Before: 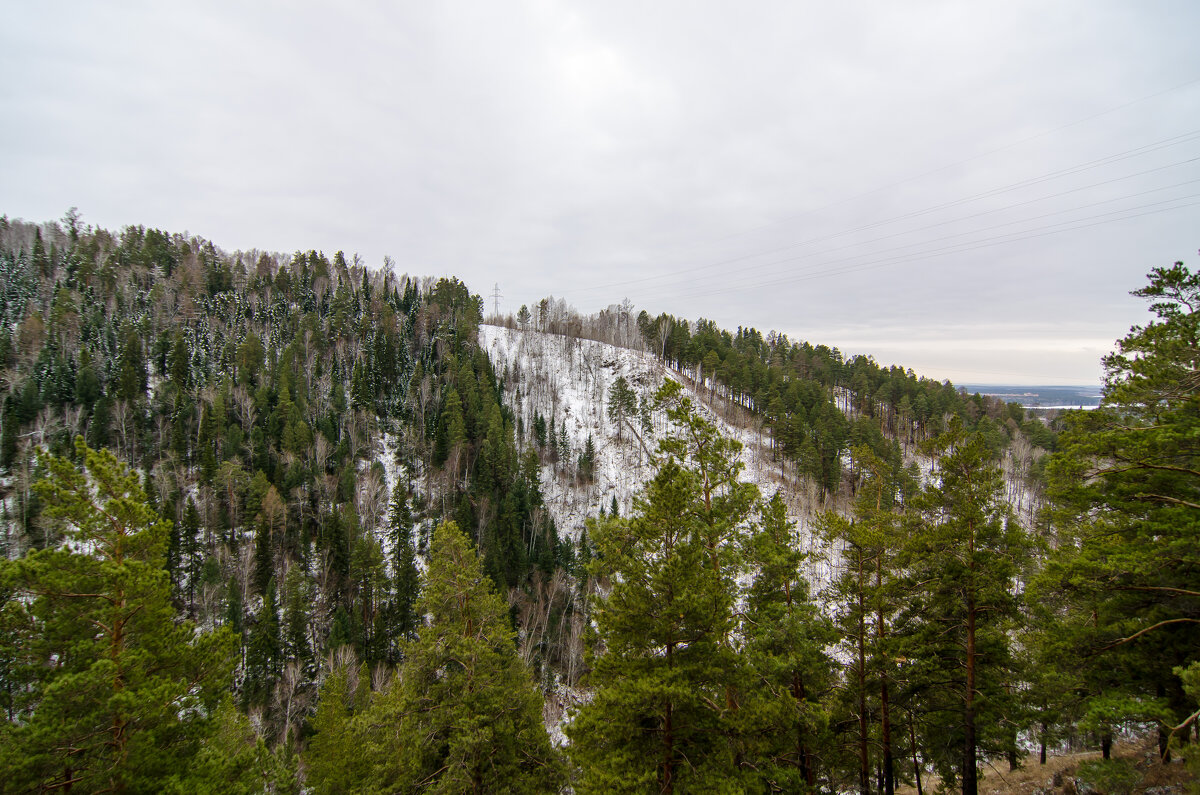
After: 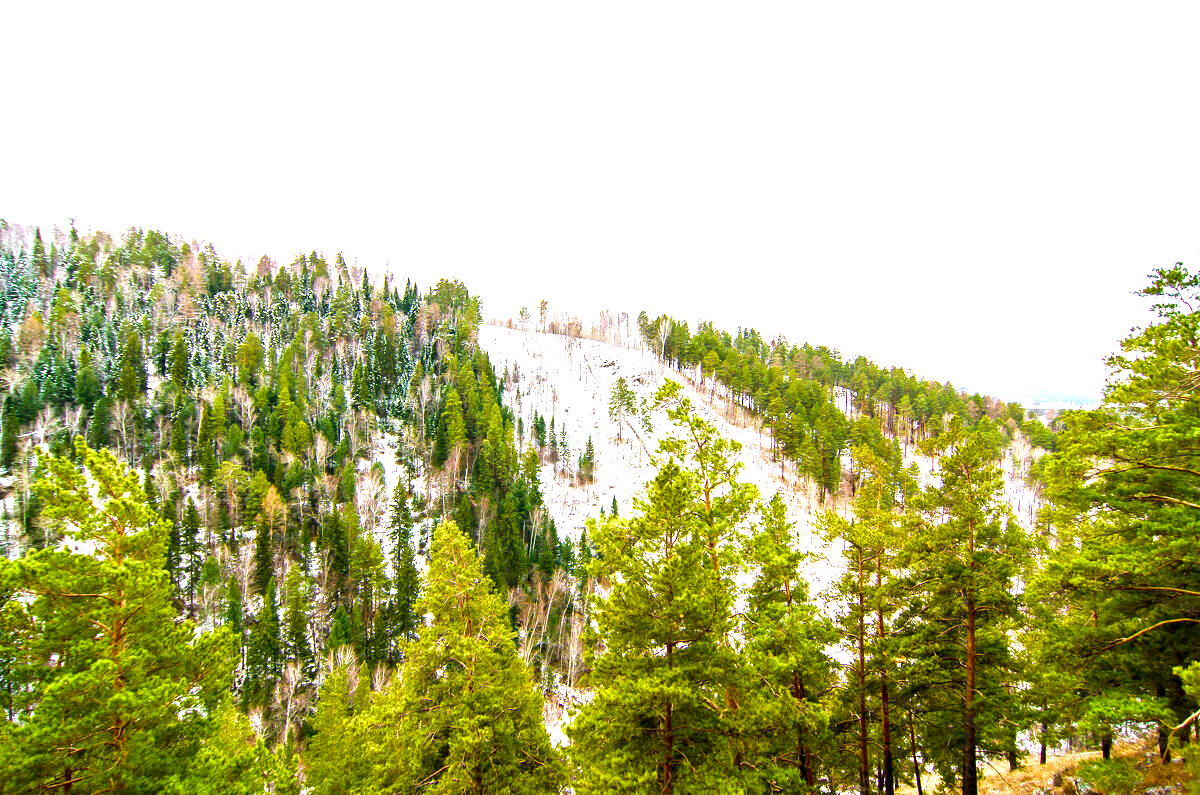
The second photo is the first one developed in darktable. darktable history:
levels: levels [0, 0.352, 0.703]
white balance: red 0.983, blue 1.036
velvia: strength 51%, mid-tones bias 0.51
exposure: exposure 1 EV, compensate highlight preservation false
